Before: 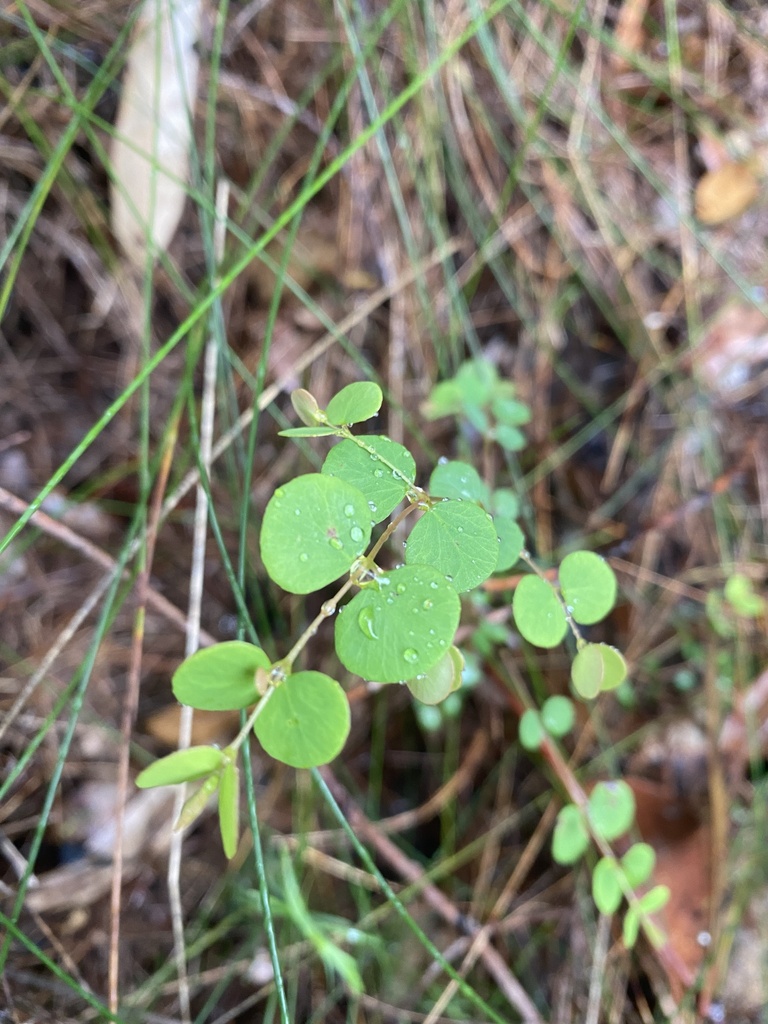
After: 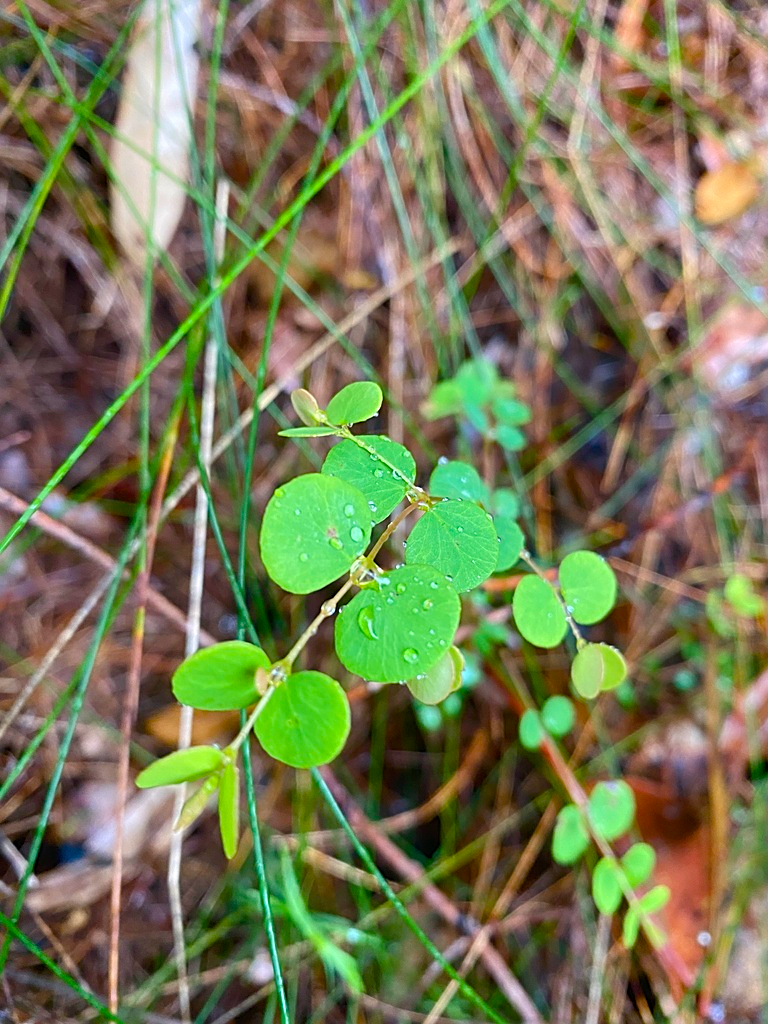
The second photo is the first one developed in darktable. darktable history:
sharpen: on, module defaults
color balance rgb: perceptual saturation grading › global saturation 35.097%, perceptual saturation grading › highlights -29.812%, perceptual saturation grading › shadows 36.067%, global vibrance 34.536%
